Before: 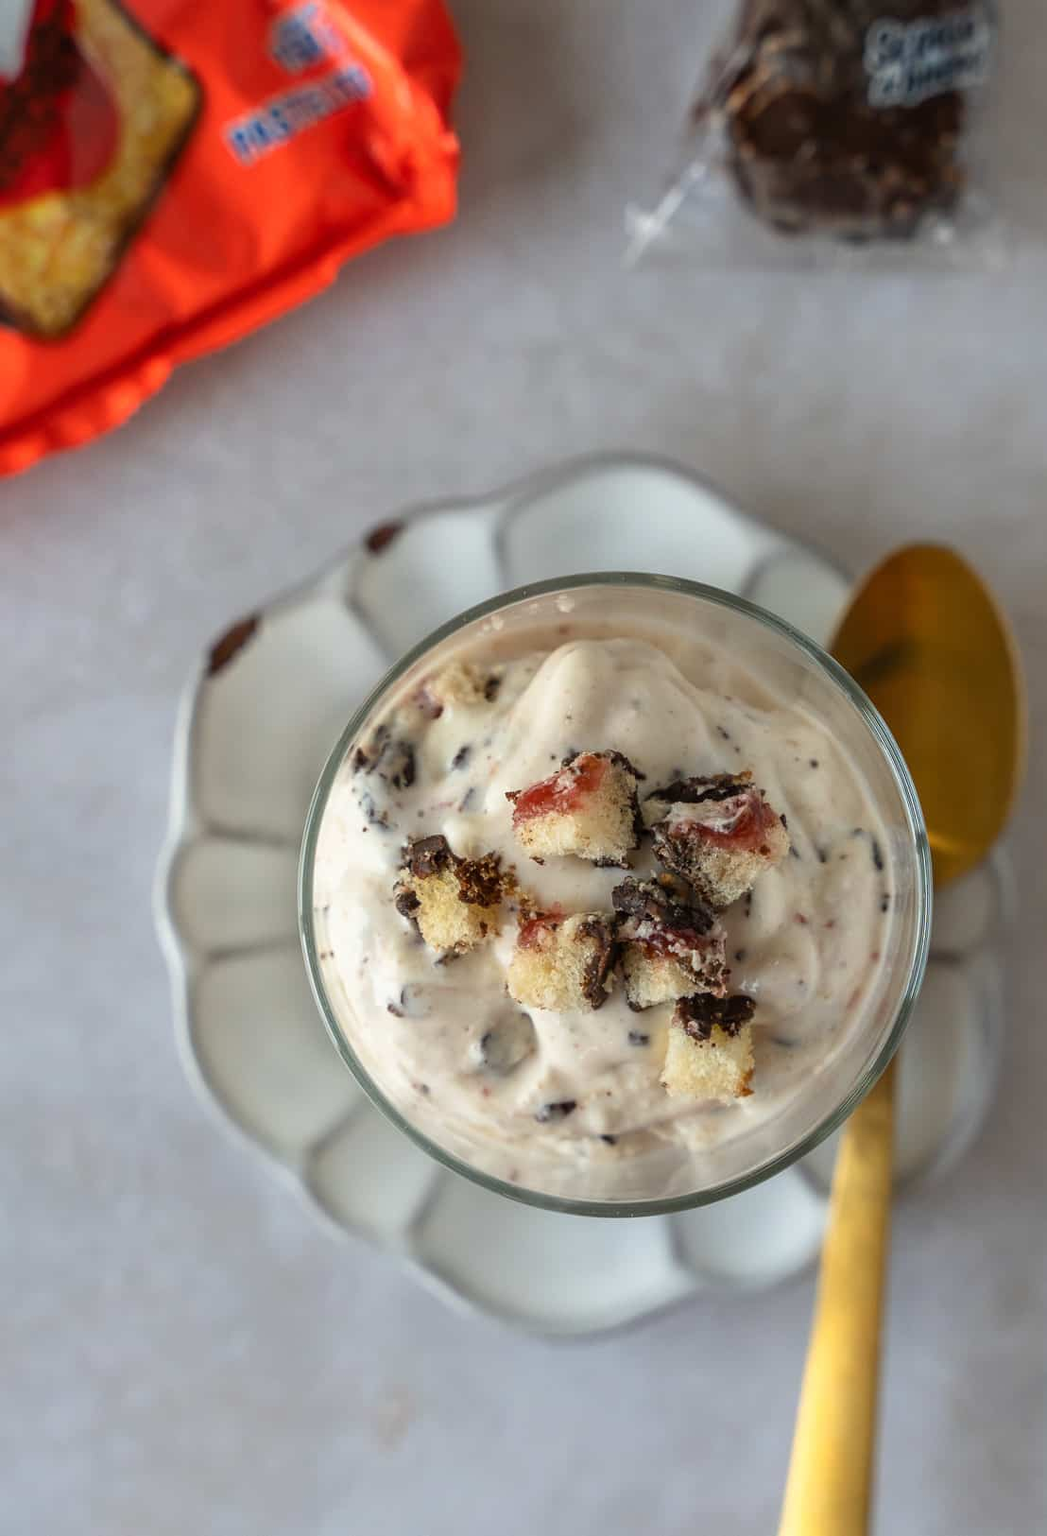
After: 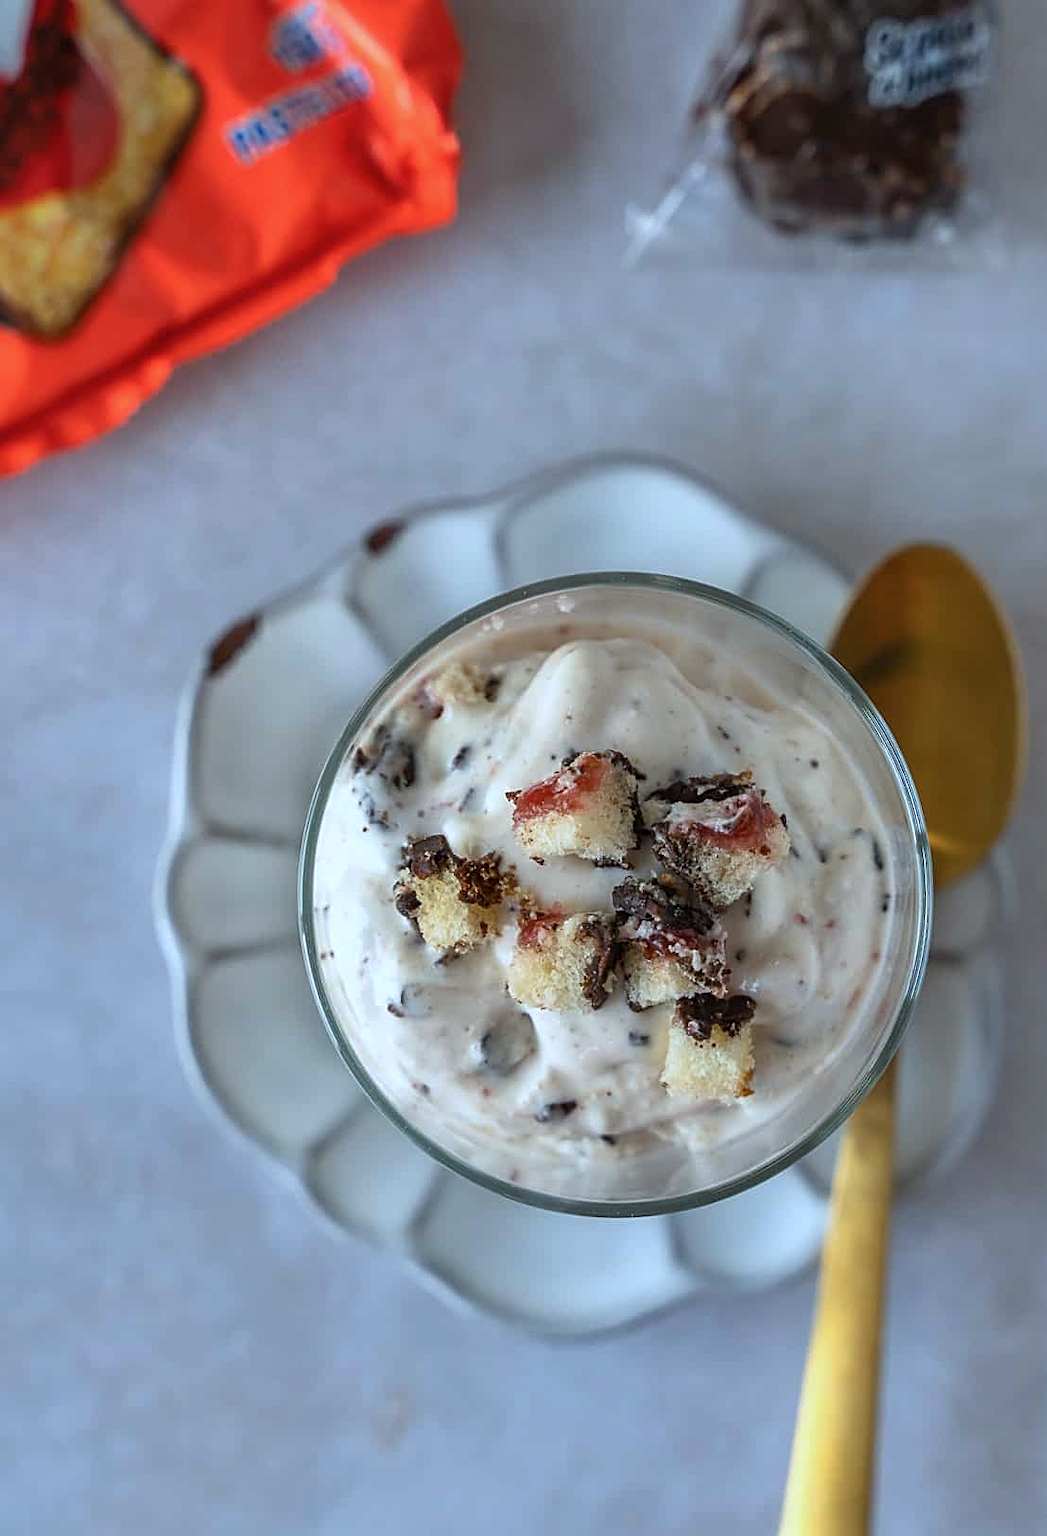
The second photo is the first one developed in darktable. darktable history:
sharpen: on, module defaults
color calibration: gray › normalize channels true, illuminant as shot in camera, x 0.378, y 0.381, temperature 4102.18 K, gamut compression 0.025
shadows and highlights: radius 136.35, soften with gaussian
